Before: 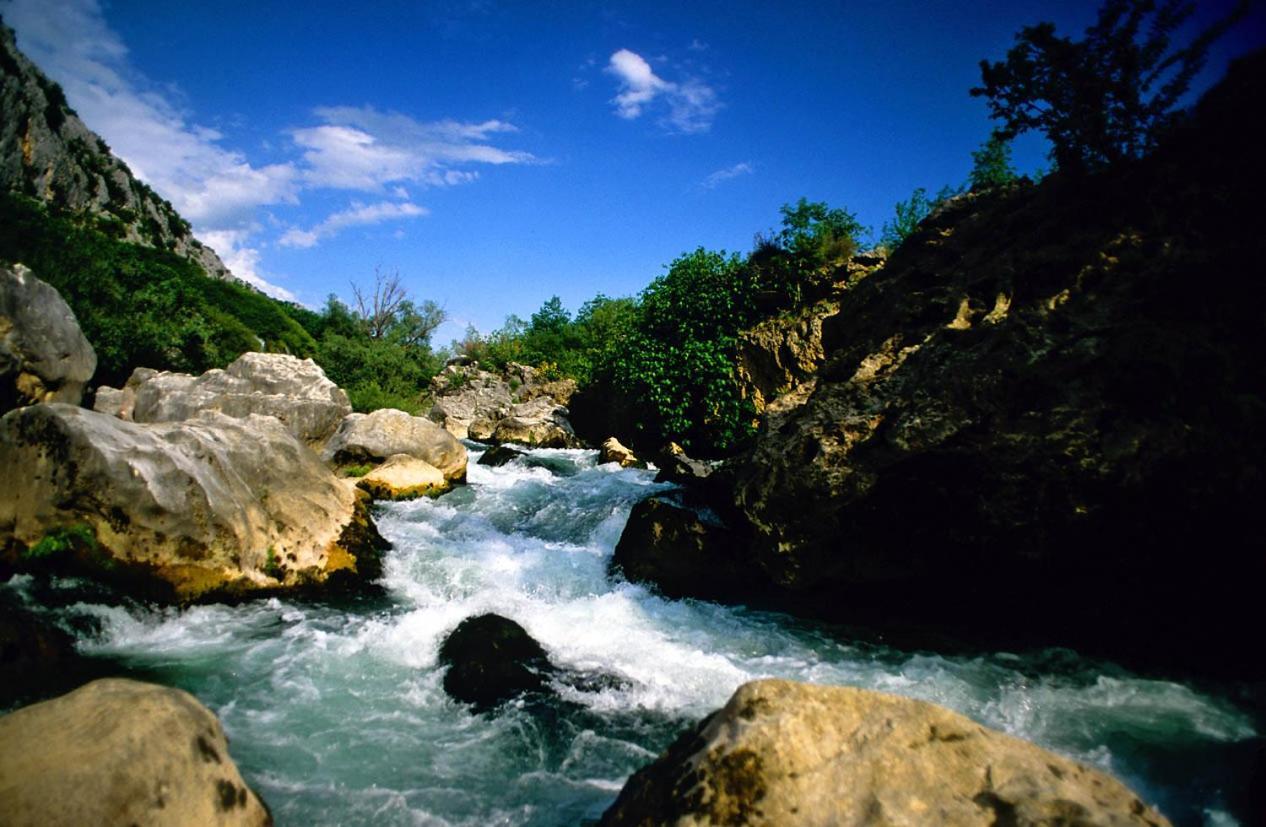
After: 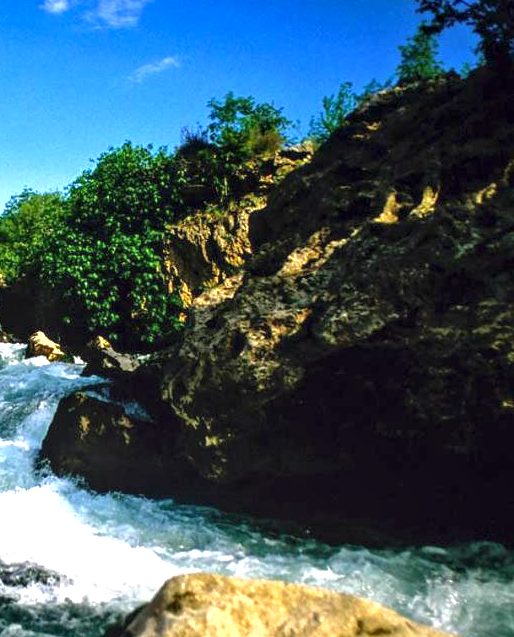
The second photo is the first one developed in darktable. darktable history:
crop: left 45.328%, top 12.904%, right 14.029%, bottom 9.963%
local contrast: on, module defaults
shadows and highlights: shadows 25.88, white point adjustment -3.08, highlights -29.78
exposure: black level correction 0, exposure 1.104 EV, compensate highlight preservation false
